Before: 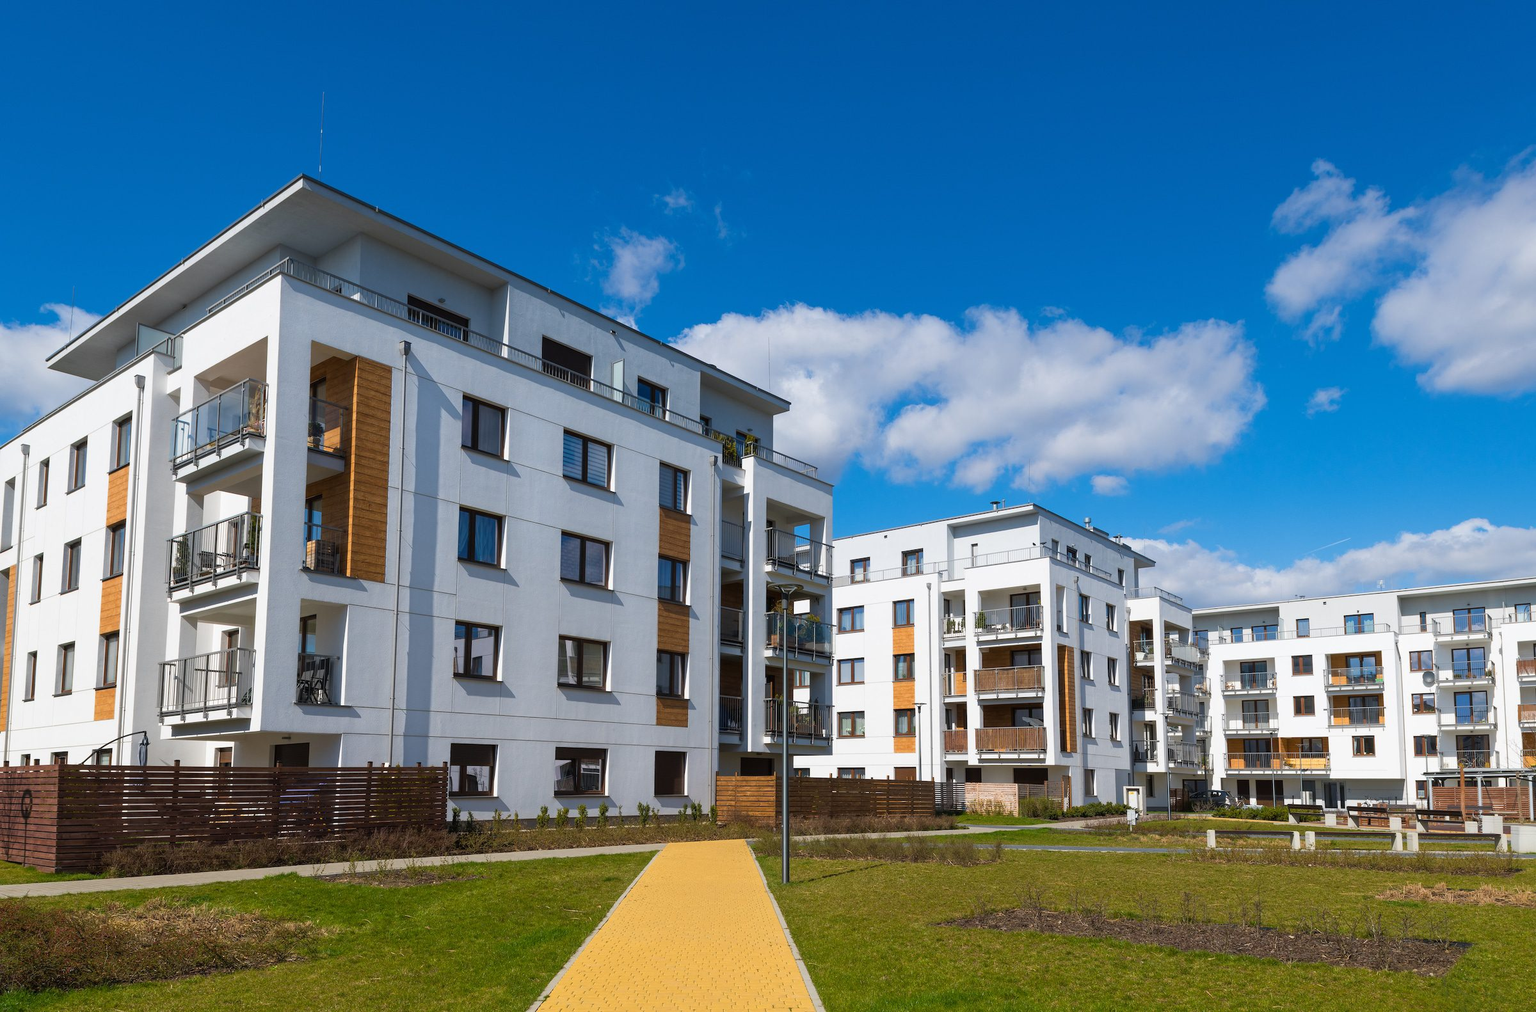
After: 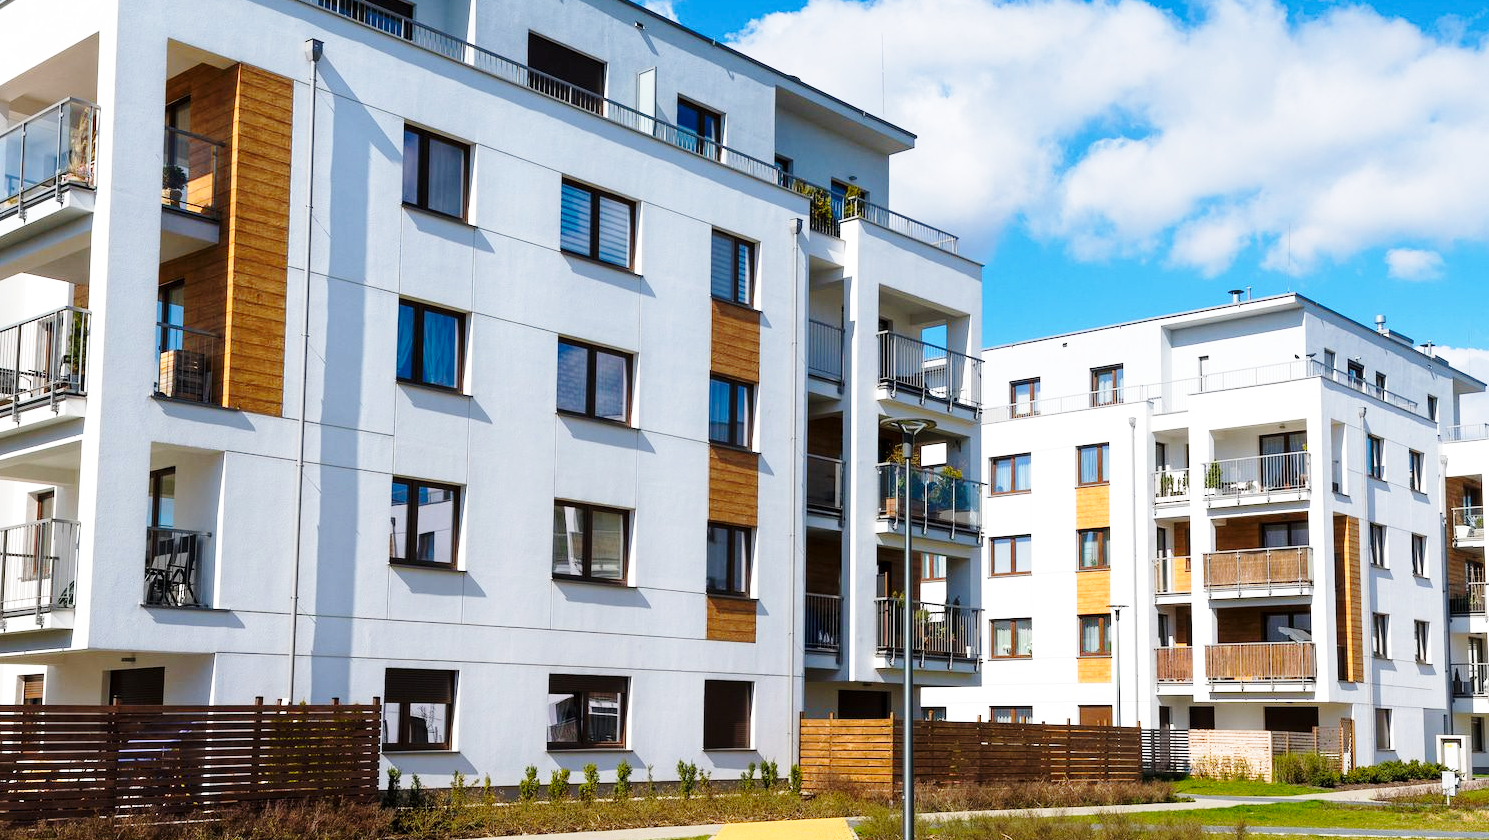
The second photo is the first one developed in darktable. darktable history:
base curve: curves: ch0 [(0, 0) (0.028, 0.03) (0.121, 0.232) (0.46, 0.748) (0.859, 0.968) (1, 1)], preserve colors none
exposure: black level correction 0.002, exposure 0.15 EV, compensate highlight preservation false
crop: left 13.312%, top 31.28%, right 24.627%, bottom 15.582%
